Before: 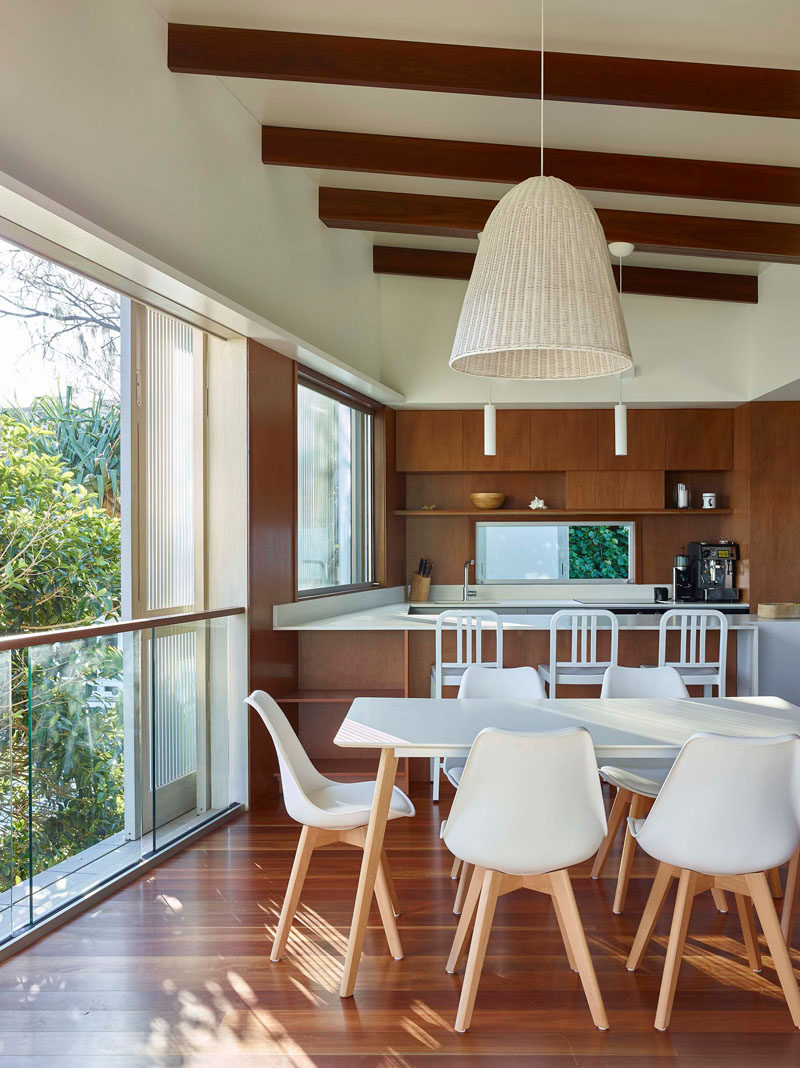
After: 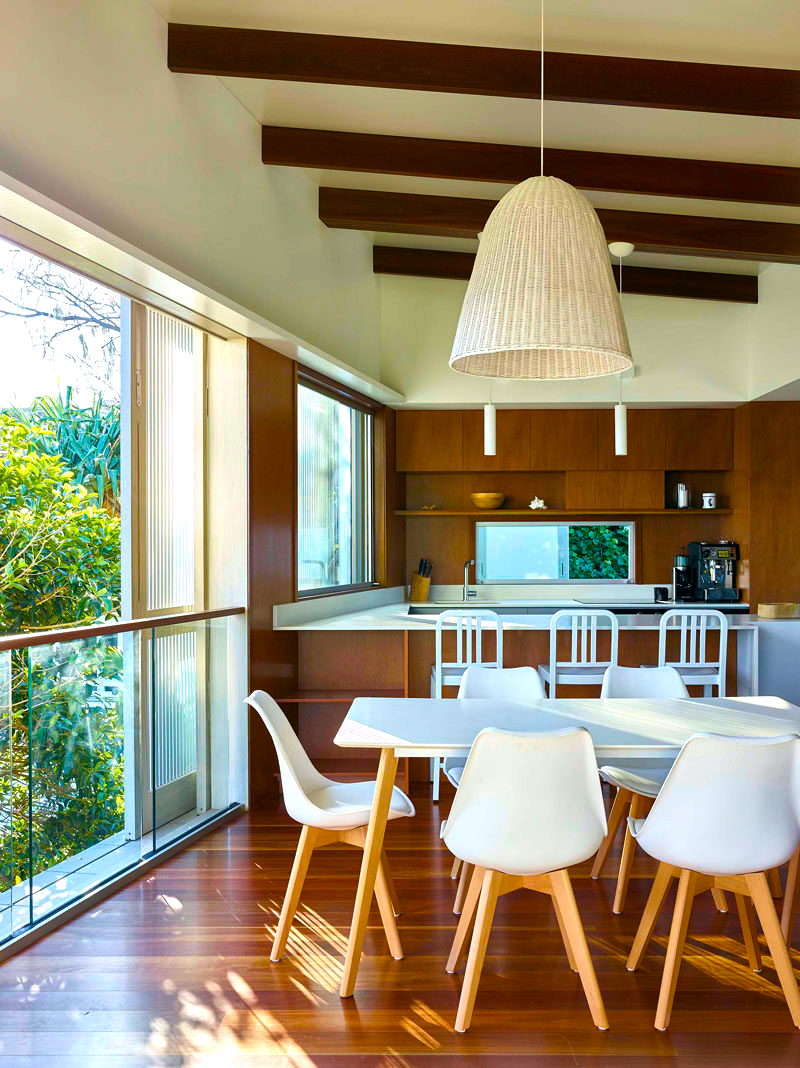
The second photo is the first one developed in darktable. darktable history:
color balance rgb: power › chroma 0.499%, power › hue 260.41°, global offset › luminance -0.326%, global offset › chroma 0.105%, global offset › hue 162.49°, perceptual saturation grading › global saturation 19.901%, perceptual brilliance grading › highlights 10.804%, perceptual brilliance grading › shadows -10.484%, global vibrance 59.41%
